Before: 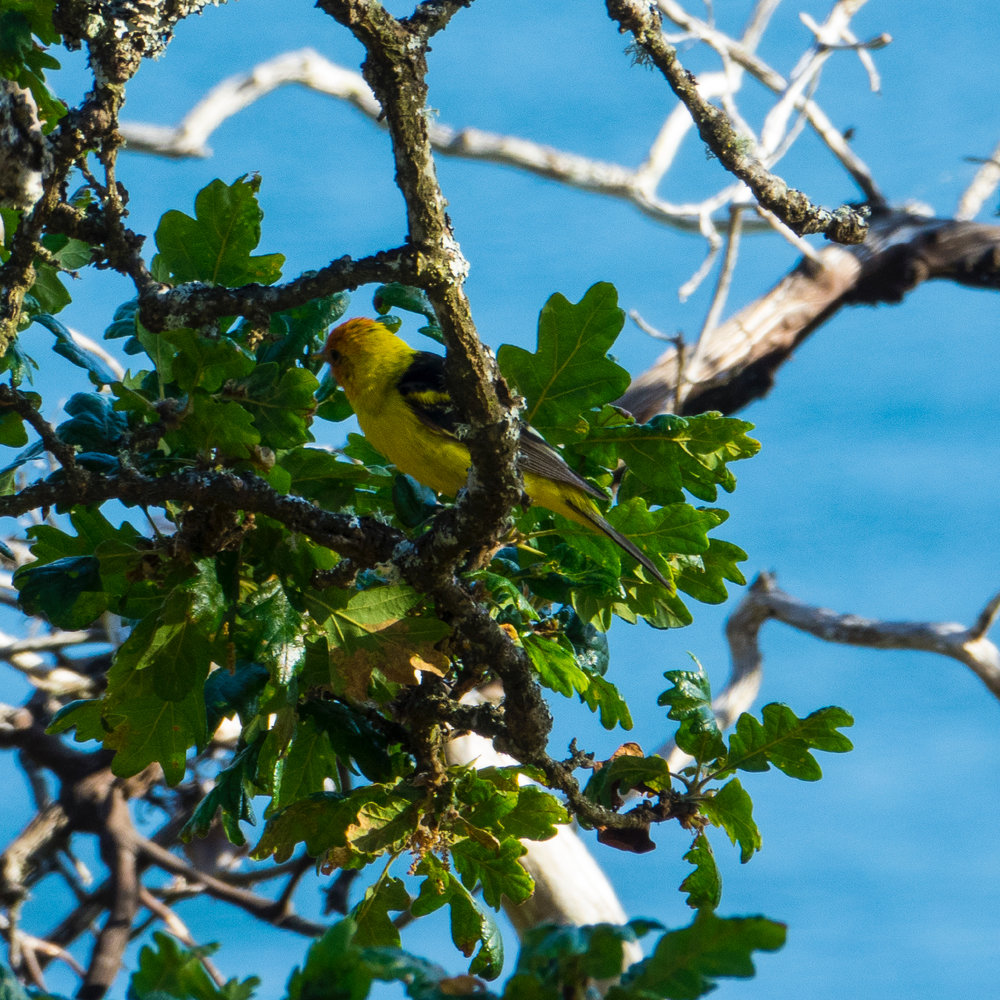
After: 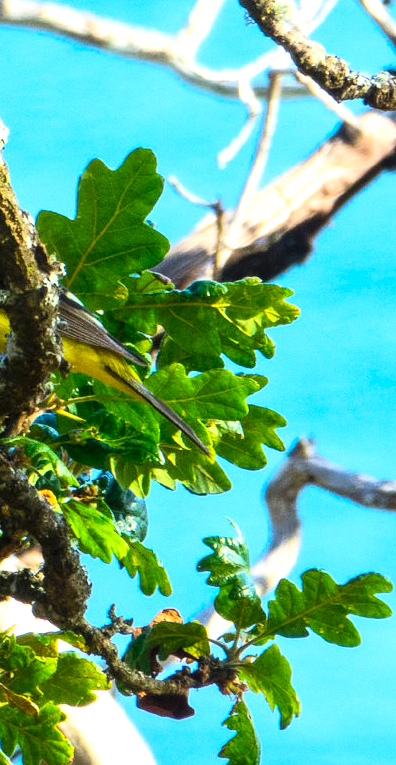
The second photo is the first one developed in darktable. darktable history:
exposure: black level correction 0.002, exposure 0.672 EV, compensate highlight preservation false
crop: left 46.159%, top 13.485%, right 14.158%, bottom 9.999%
contrast brightness saturation: contrast 0.202, brightness 0.159, saturation 0.224
